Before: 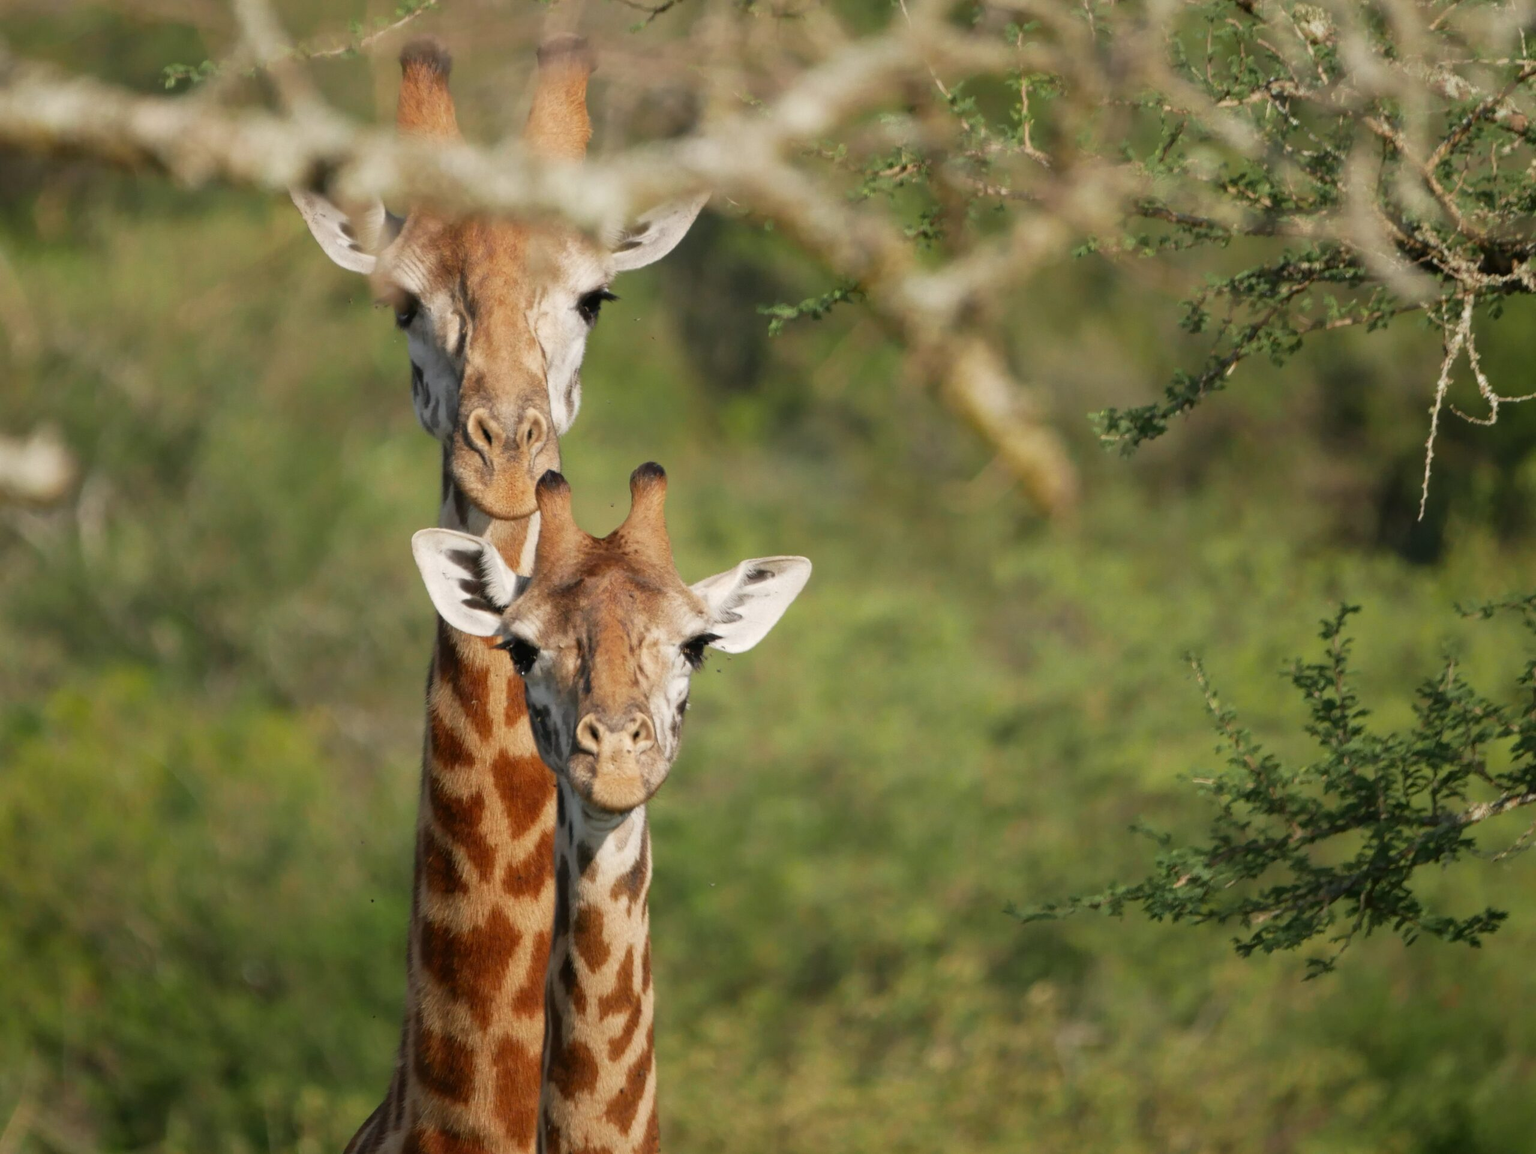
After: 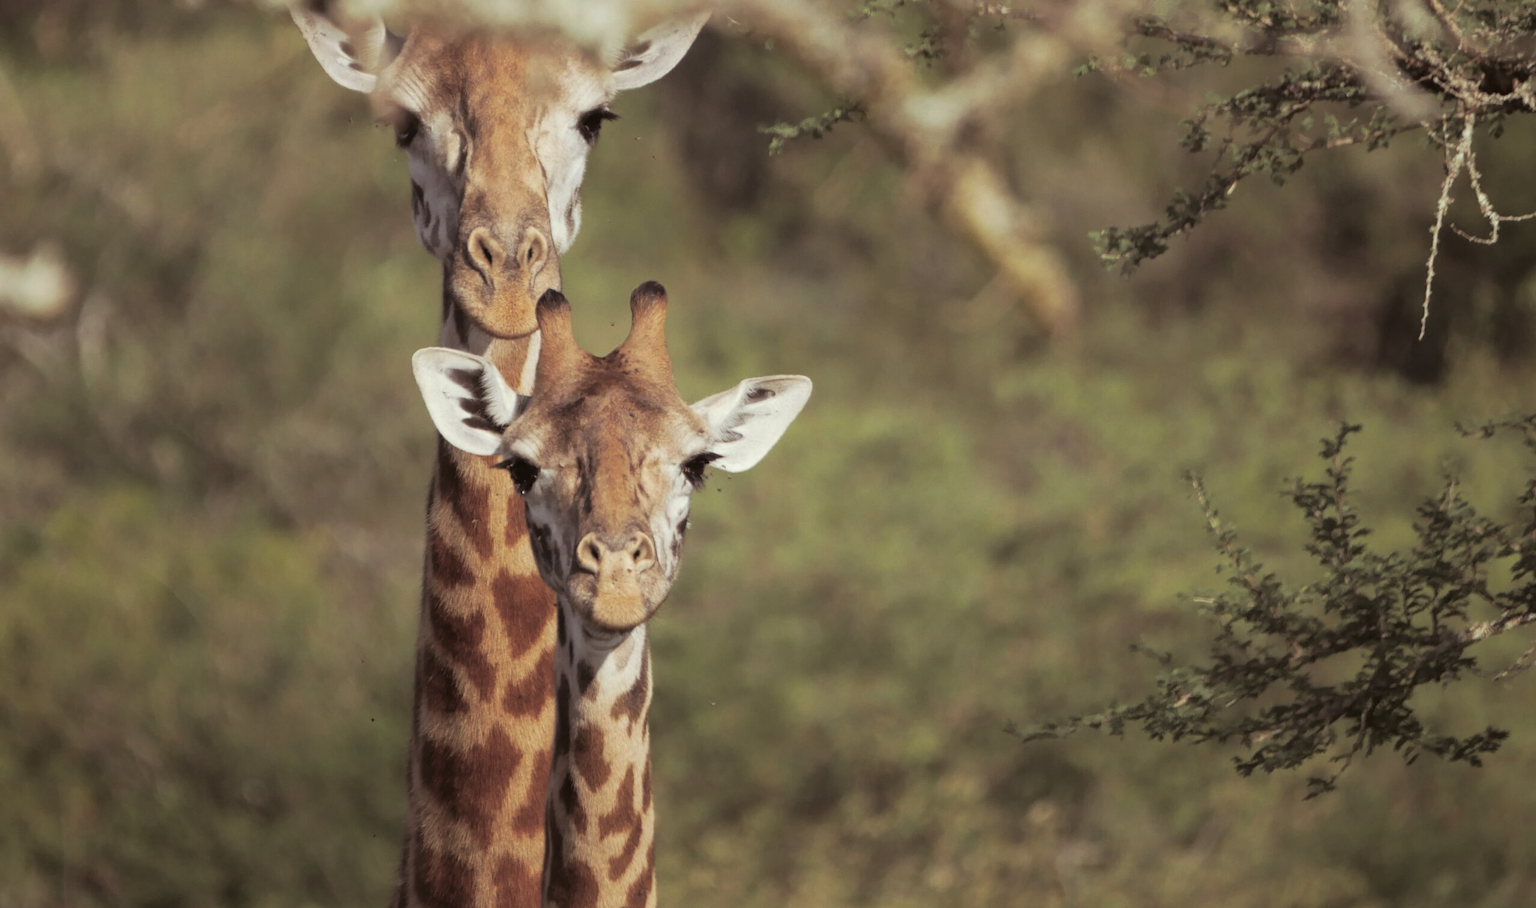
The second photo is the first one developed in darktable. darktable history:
split-toning: shadows › saturation 0.2
color balance: lift [1.004, 1.002, 1.002, 0.998], gamma [1, 1.007, 1.002, 0.993], gain [1, 0.977, 1.013, 1.023], contrast -3.64%
crop and rotate: top 15.774%, bottom 5.506%
